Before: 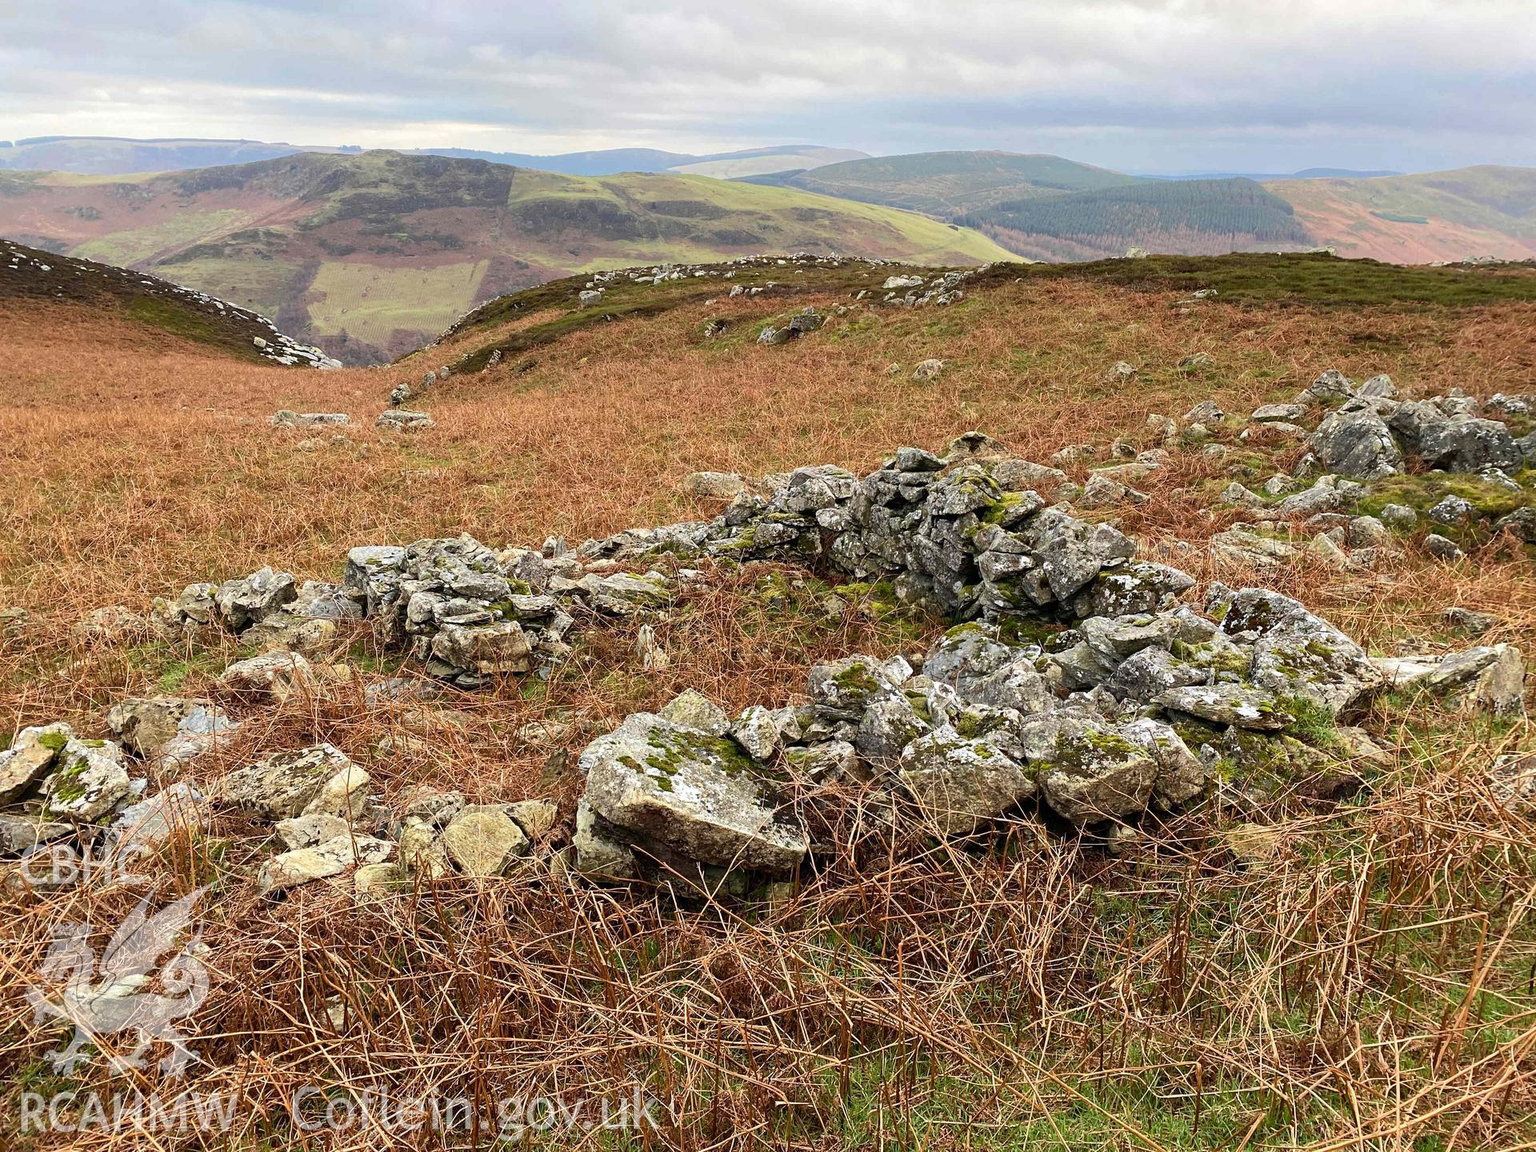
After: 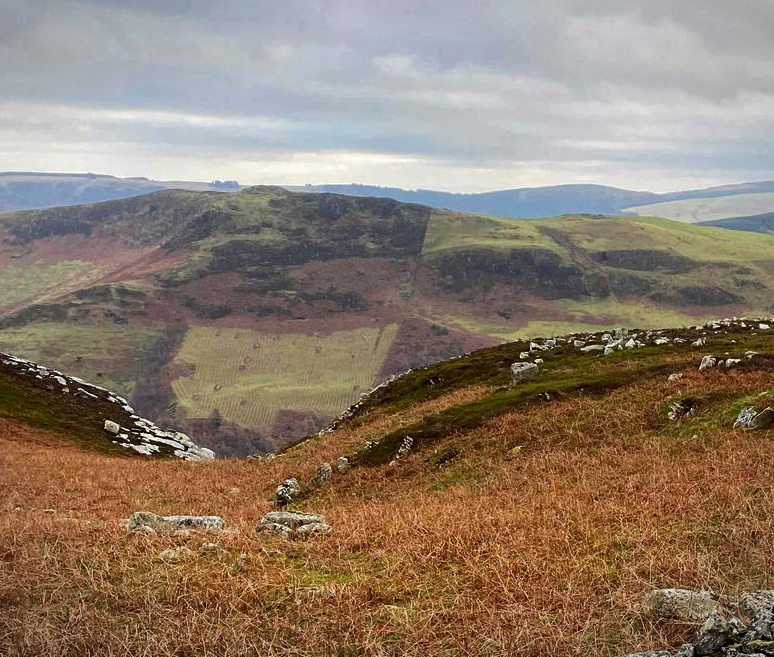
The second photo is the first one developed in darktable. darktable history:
crop and rotate: left 11.104%, top 0.109%, right 48.541%, bottom 54.245%
vignetting: fall-off start 100.25%, brightness -0.404, saturation -0.291, width/height ratio 1.322, unbound false
contrast brightness saturation: brightness -0.22, saturation 0.083
